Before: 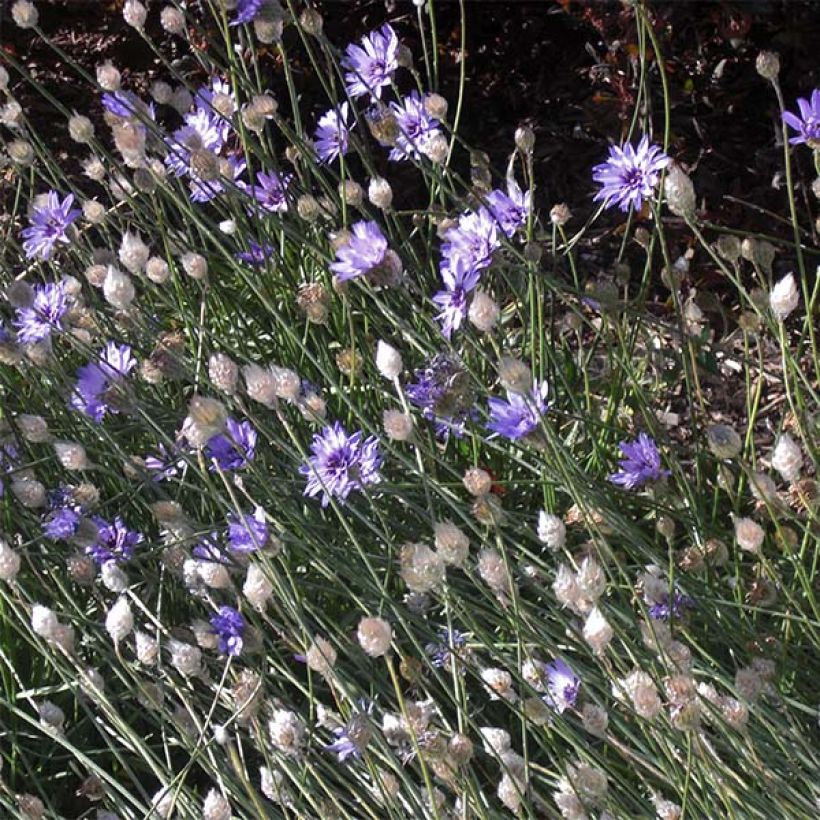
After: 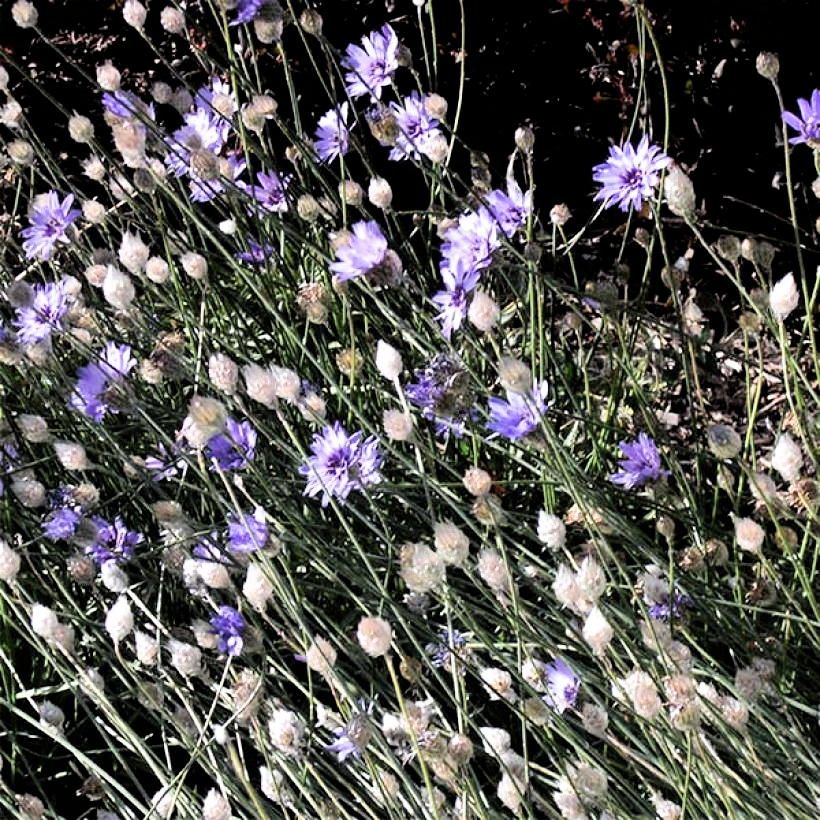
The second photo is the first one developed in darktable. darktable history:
exposure: black level correction 0.001, exposure 0.499 EV, compensate highlight preservation false
filmic rgb: black relative exposure -4.05 EV, white relative exposure 2.98 EV, hardness 3, contrast 1.514
